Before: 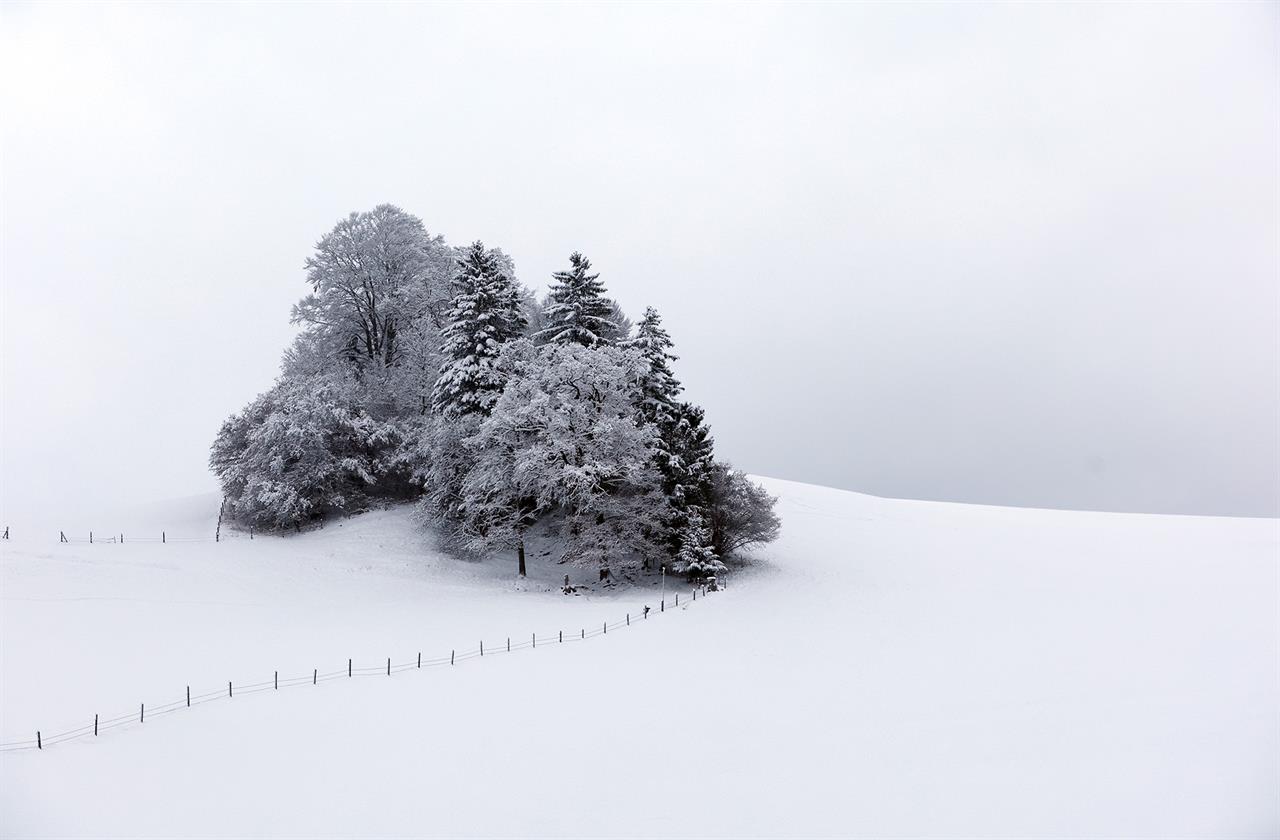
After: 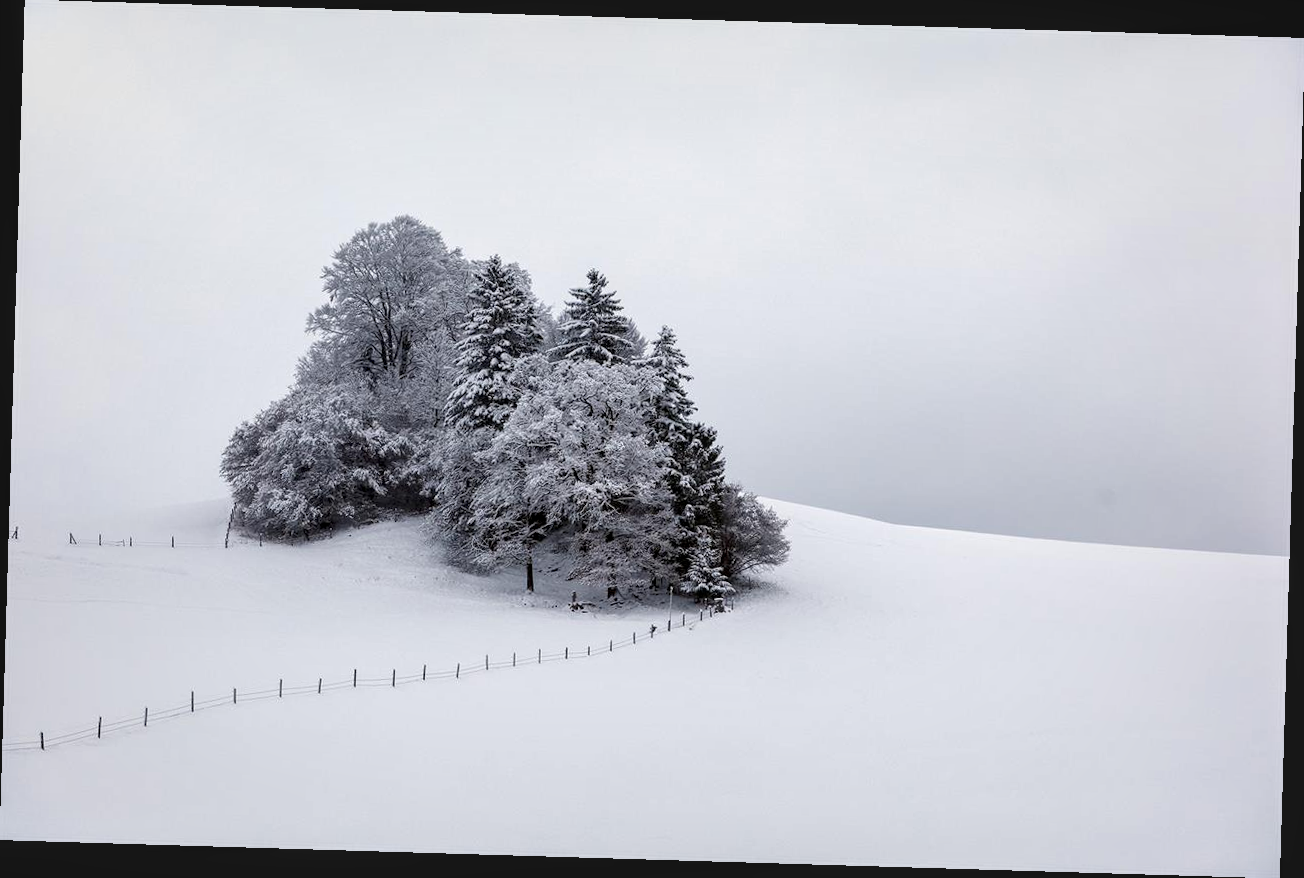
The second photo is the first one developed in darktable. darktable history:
rotate and perspective: rotation 1.72°, automatic cropping off
local contrast: on, module defaults
